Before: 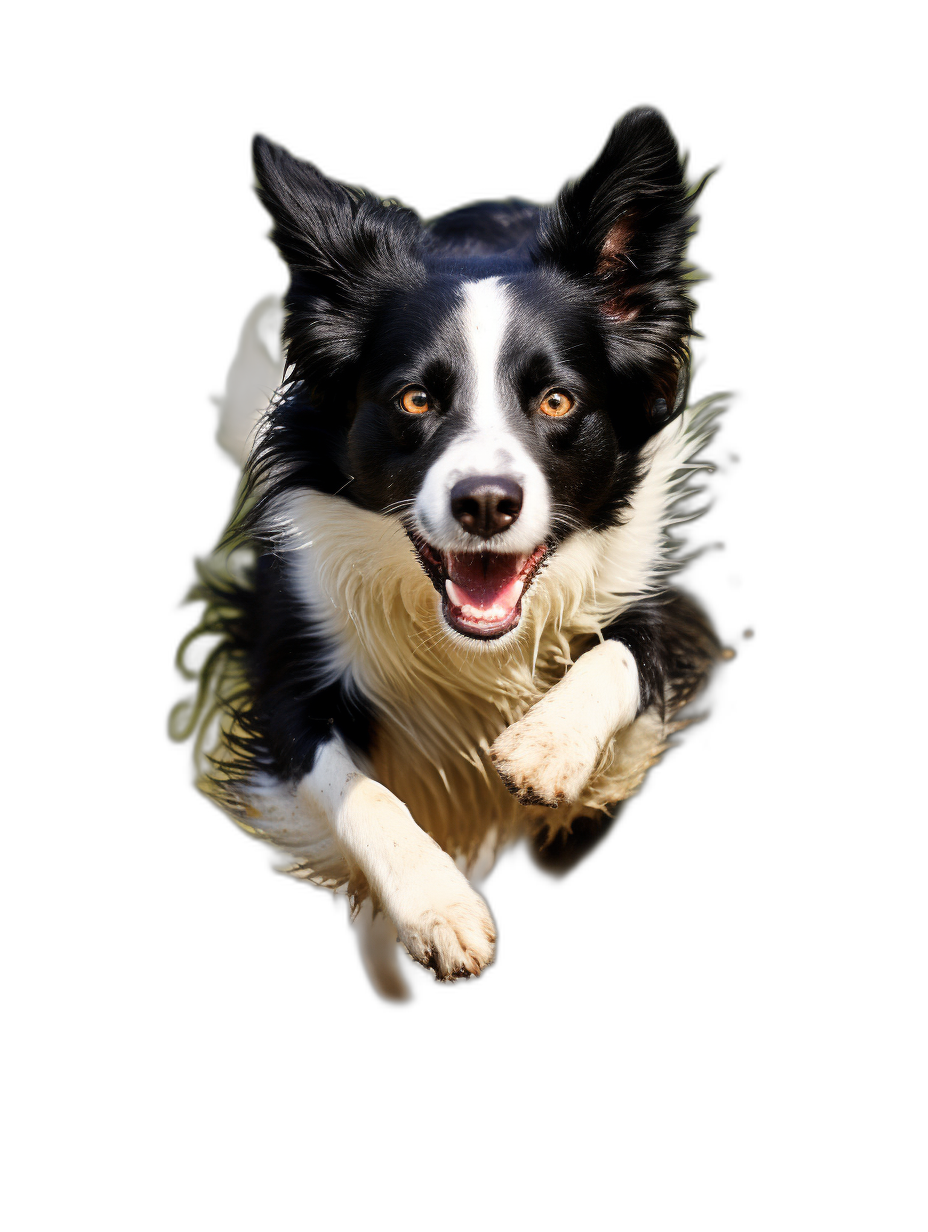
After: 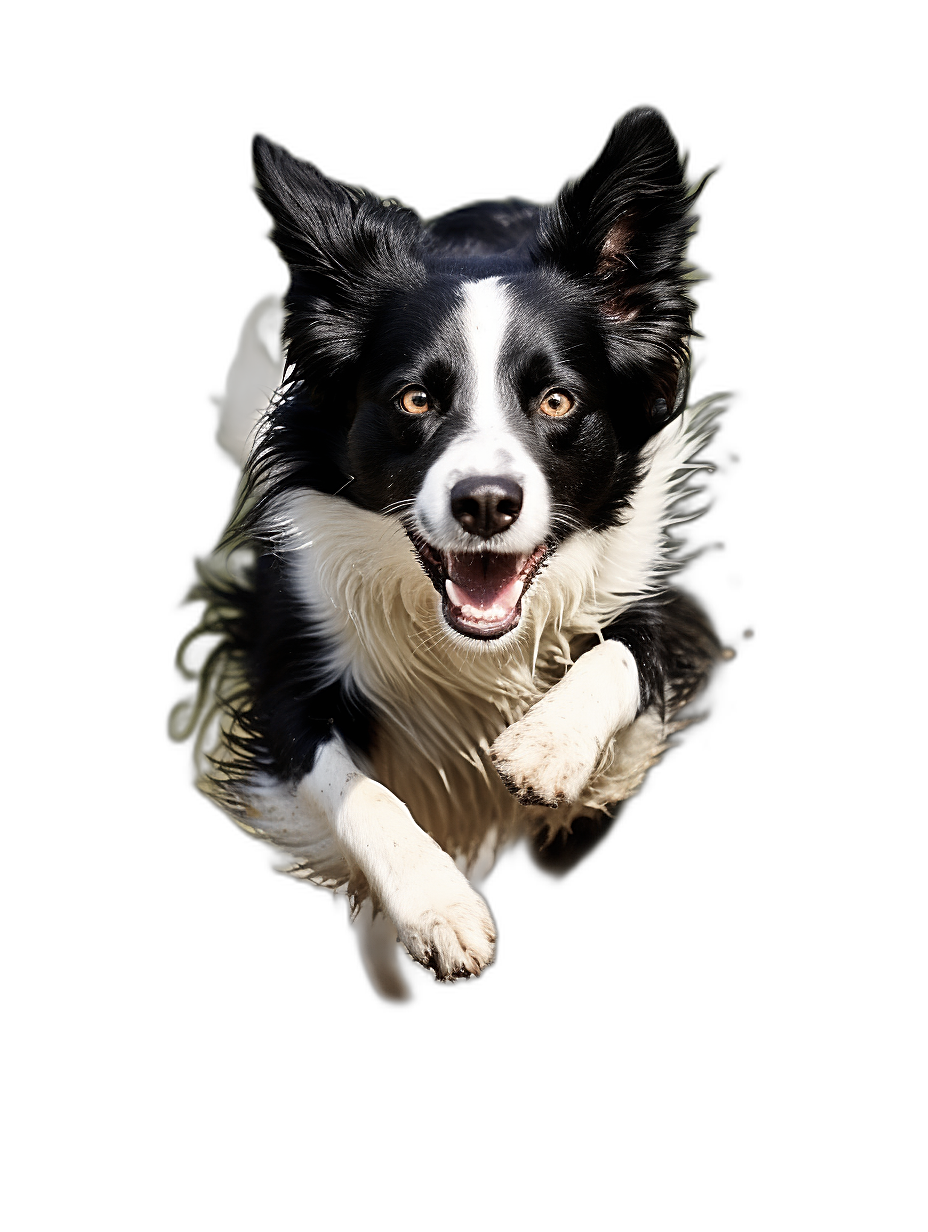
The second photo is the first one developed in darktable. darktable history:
sharpen: on, module defaults
contrast brightness saturation: contrast 0.1, saturation -0.378
